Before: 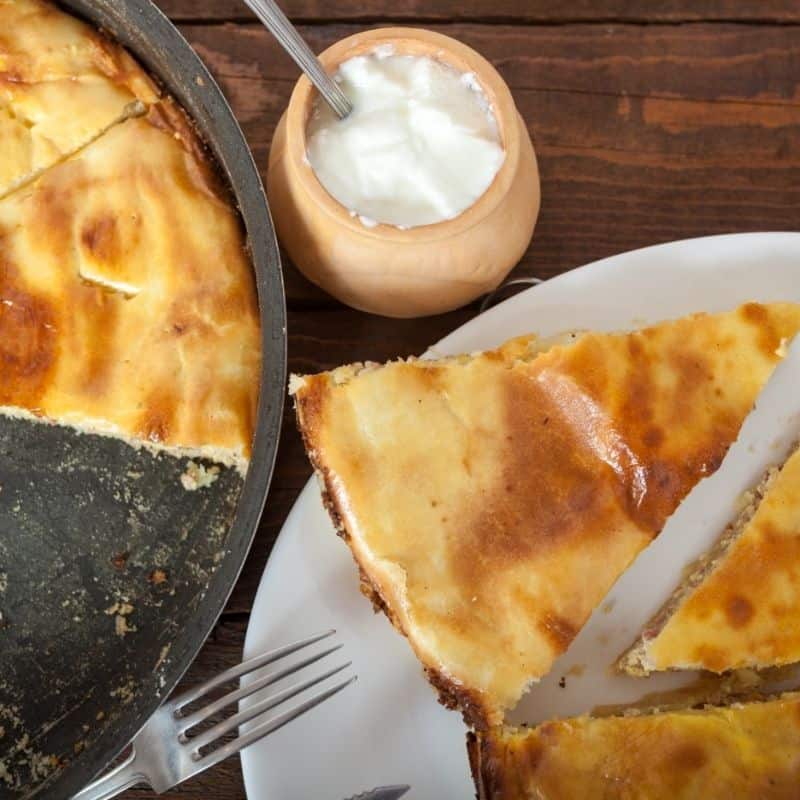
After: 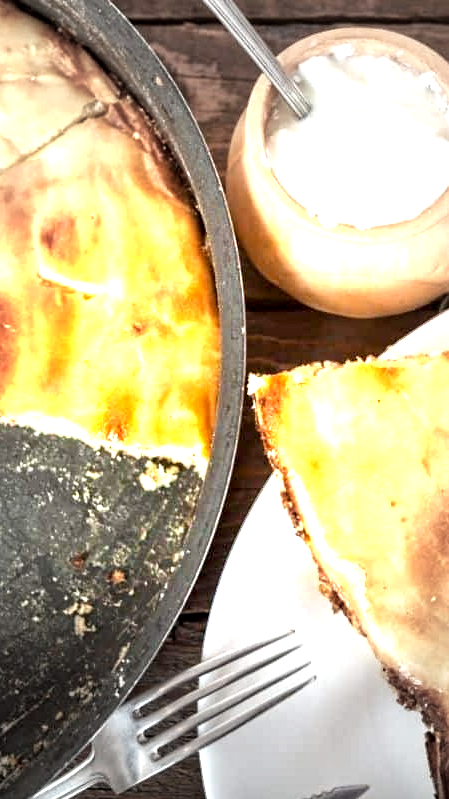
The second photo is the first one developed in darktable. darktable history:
crop: left 5.23%, right 38.609%
color balance rgb: perceptual saturation grading › global saturation 0.803%, global vibrance 20%
vignetting: fall-off start 40.86%, fall-off radius 40.59%
exposure: black level correction 0.001, exposure 1.66 EV, compensate highlight preservation false
contrast equalizer: y [[0.5, 0.501, 0.525, 0.597, 0.58, 0.514], [0.5 ×6], [0.5 ×6], [0 ×6], [0 ×6]]
